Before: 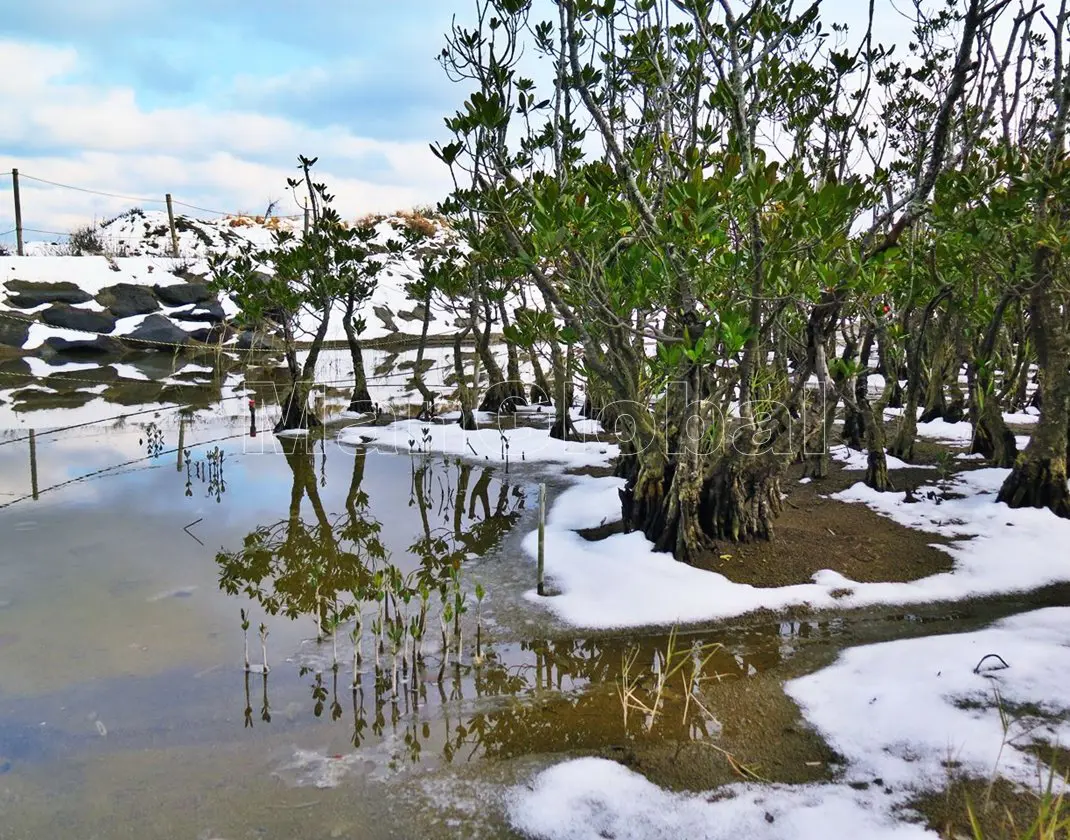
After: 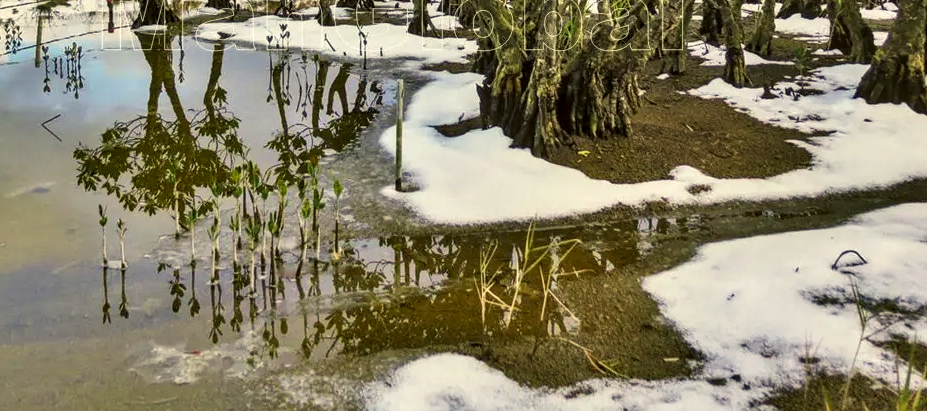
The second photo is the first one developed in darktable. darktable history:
local contrast: detail 150%
crop and rotate: left 13.306%, top 48.129%, bottom 2.928%
color correction: highlights a* 1.39, highlights b* 17.83
color balance: lift [1.004, 1.002, 1.002, 0.998], gamma [1, 1.007, 1.002, 0.993], gain [1, 0.977, 1.013, 1.023], contrast -3.64%
velvia: strength 21.76%
